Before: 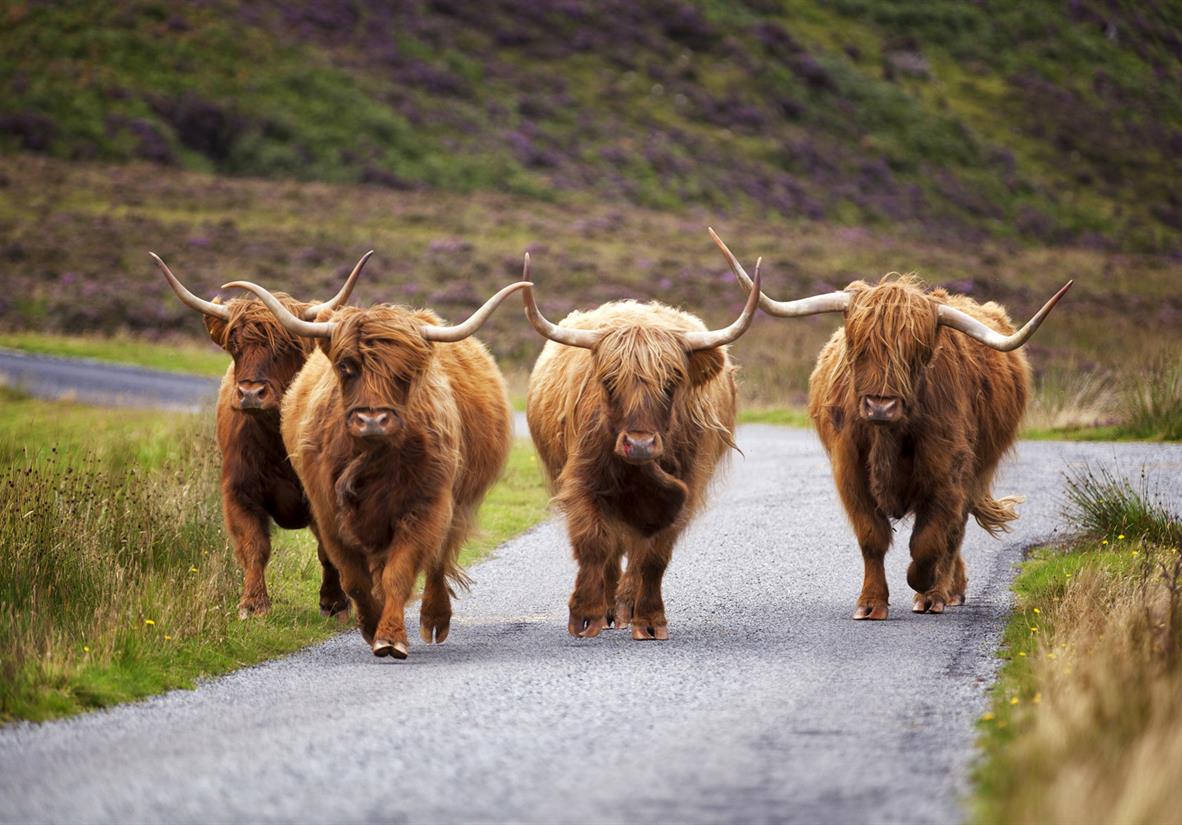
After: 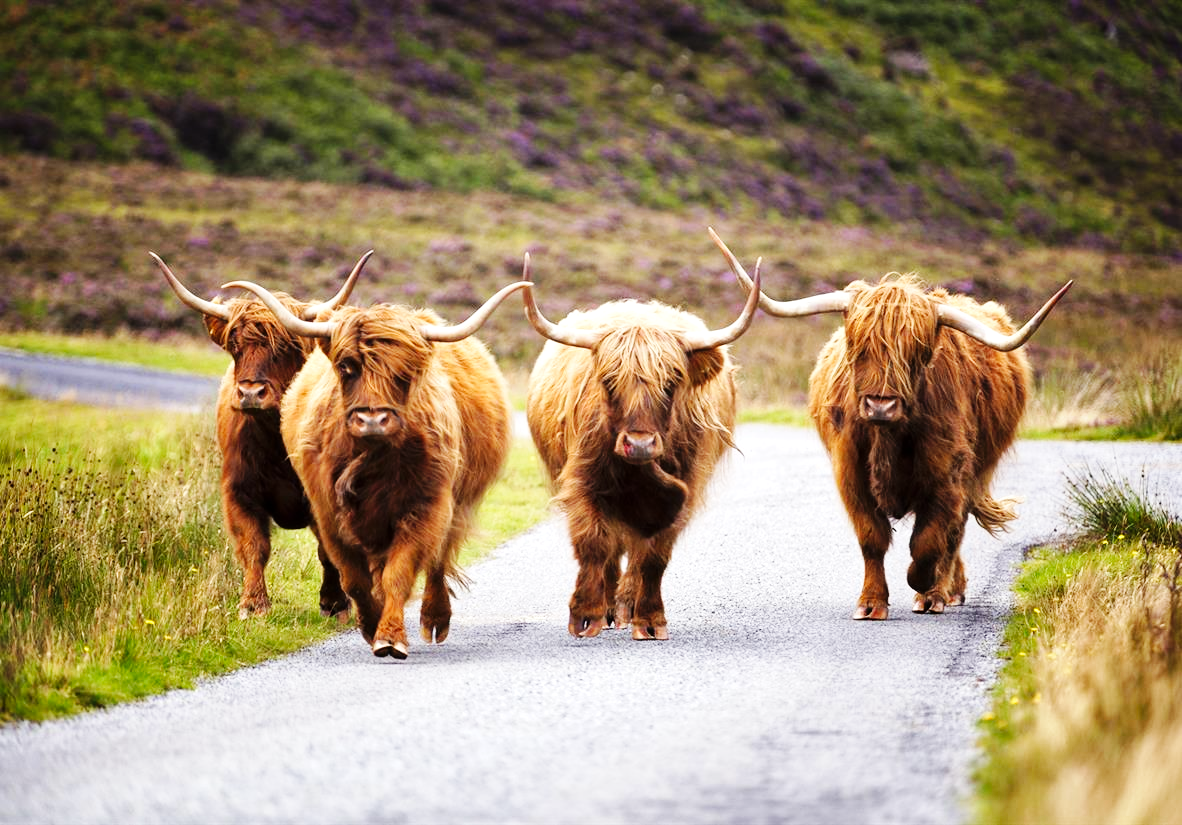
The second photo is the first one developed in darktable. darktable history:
tone equalizer: -8 EV -0.379 EV, -7 EV -0.36 EV, -6 EV -0.31 EV, -5 EV -0.229 EV, -3 EV 0.188 EV, -2 EV 0.311 EV, -1 EV 0.384 EV, +0 EV 0.402 EV
base curve: curves: ch0 [(0, 0) (0.032, 0.025) (0.121, 0.166) (0.206, 0.329) (0.605, 0.79) (1, 1)], preserve colors none
